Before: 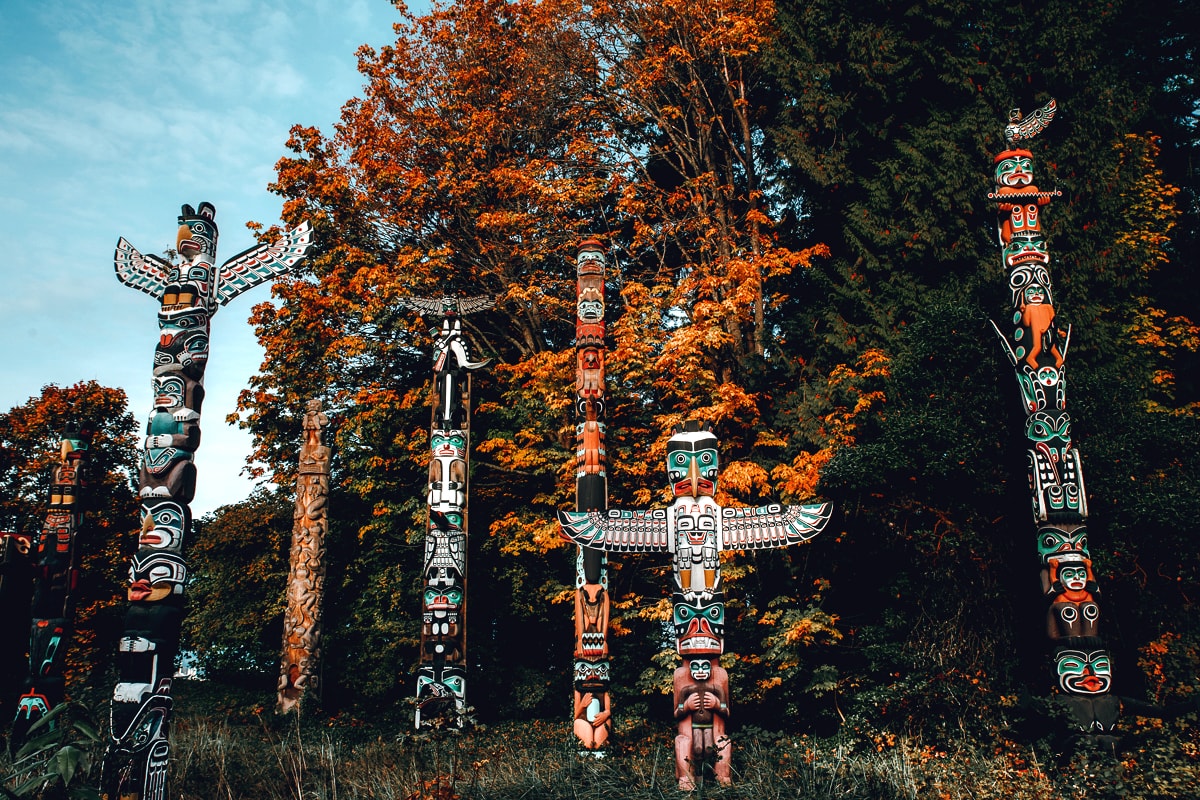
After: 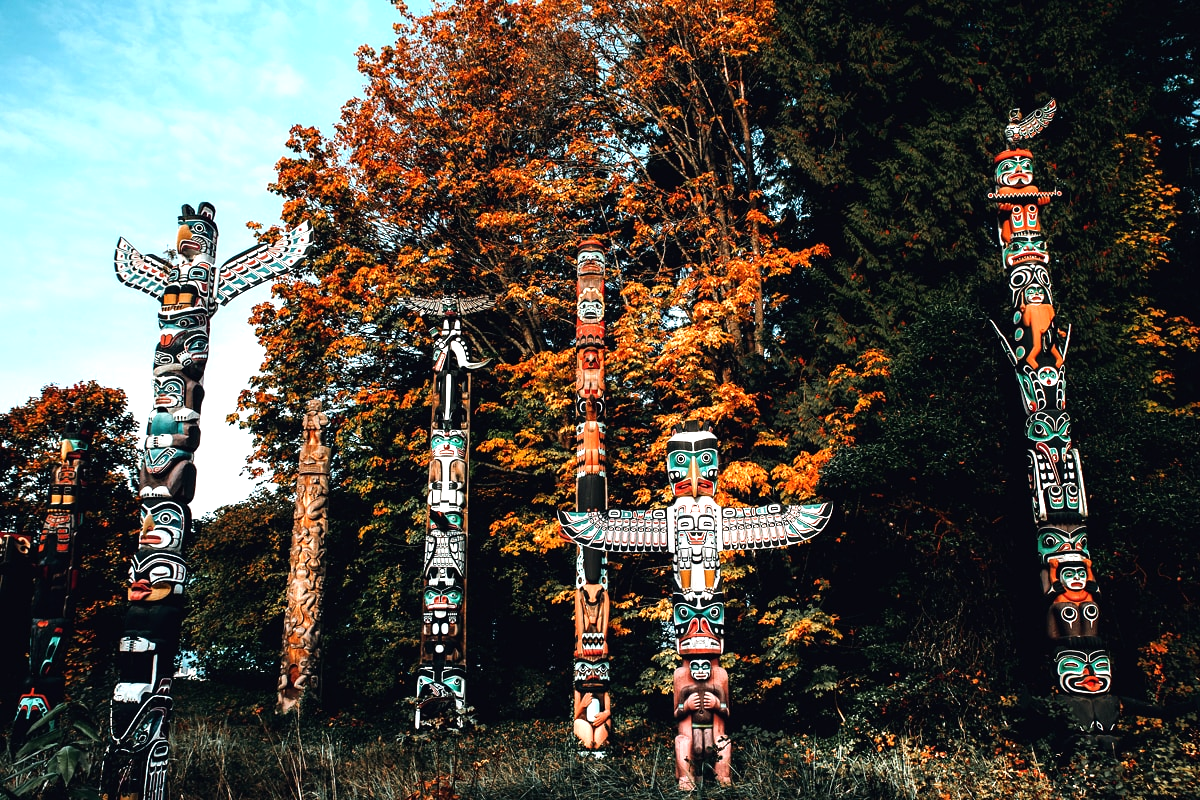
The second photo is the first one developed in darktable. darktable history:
tone equalizer: -8 EV -0.781 EV, -7 EV -0.696 EV, -6 EV -0.561 EV, -5 EV -0.425 EV, -3 EV 0.385 EV, -2 EV 0.6 EV, -1 EV 0.676 EV, +0 EV 0.757 EV
